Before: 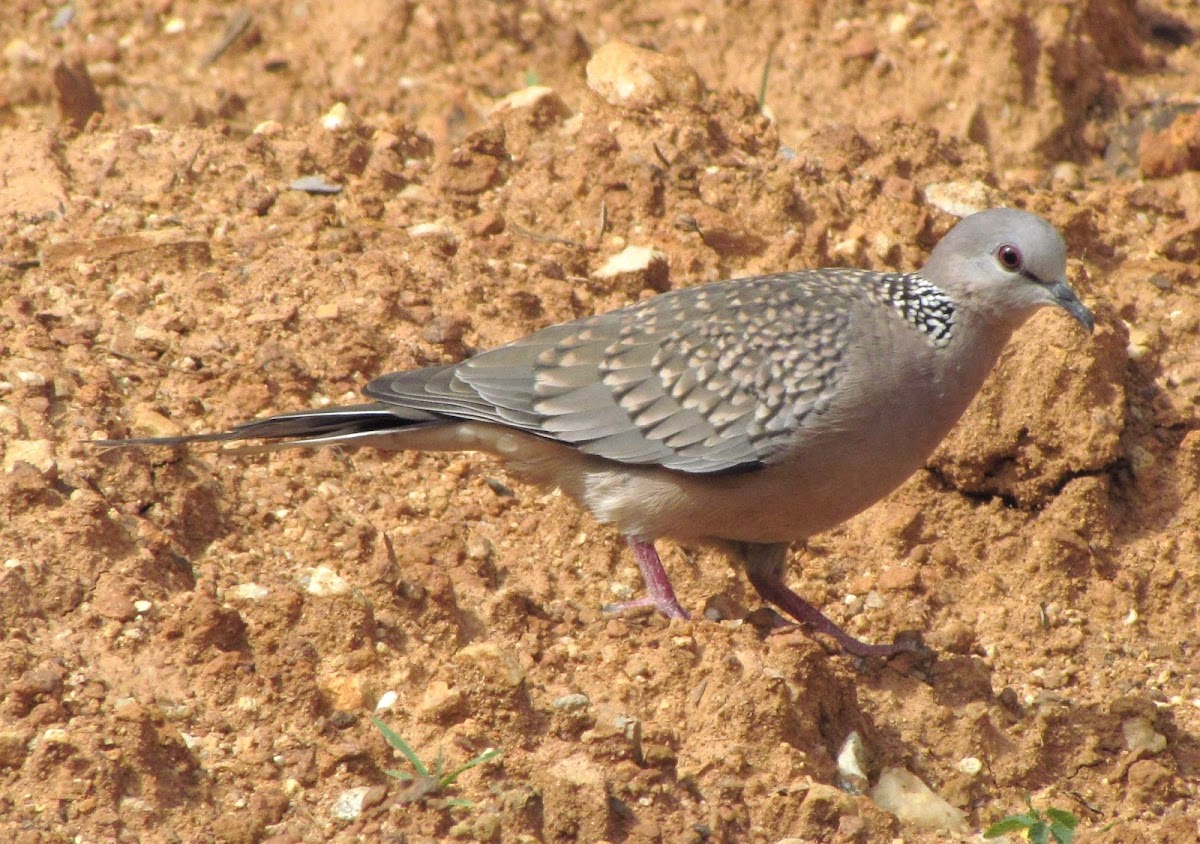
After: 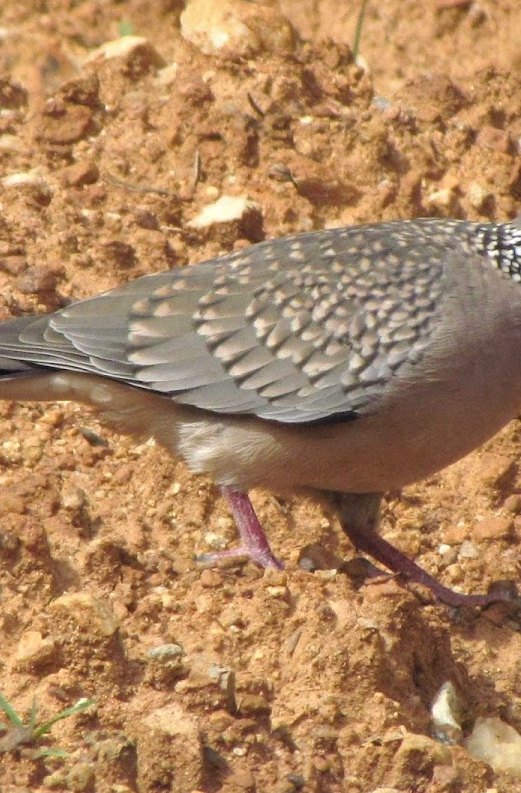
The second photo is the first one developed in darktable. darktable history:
shadows and highlights: shadows 47.14, highlights -41.96, soften with gaussian
crop: left 33.865%, top 6.039%, right 22.707%
